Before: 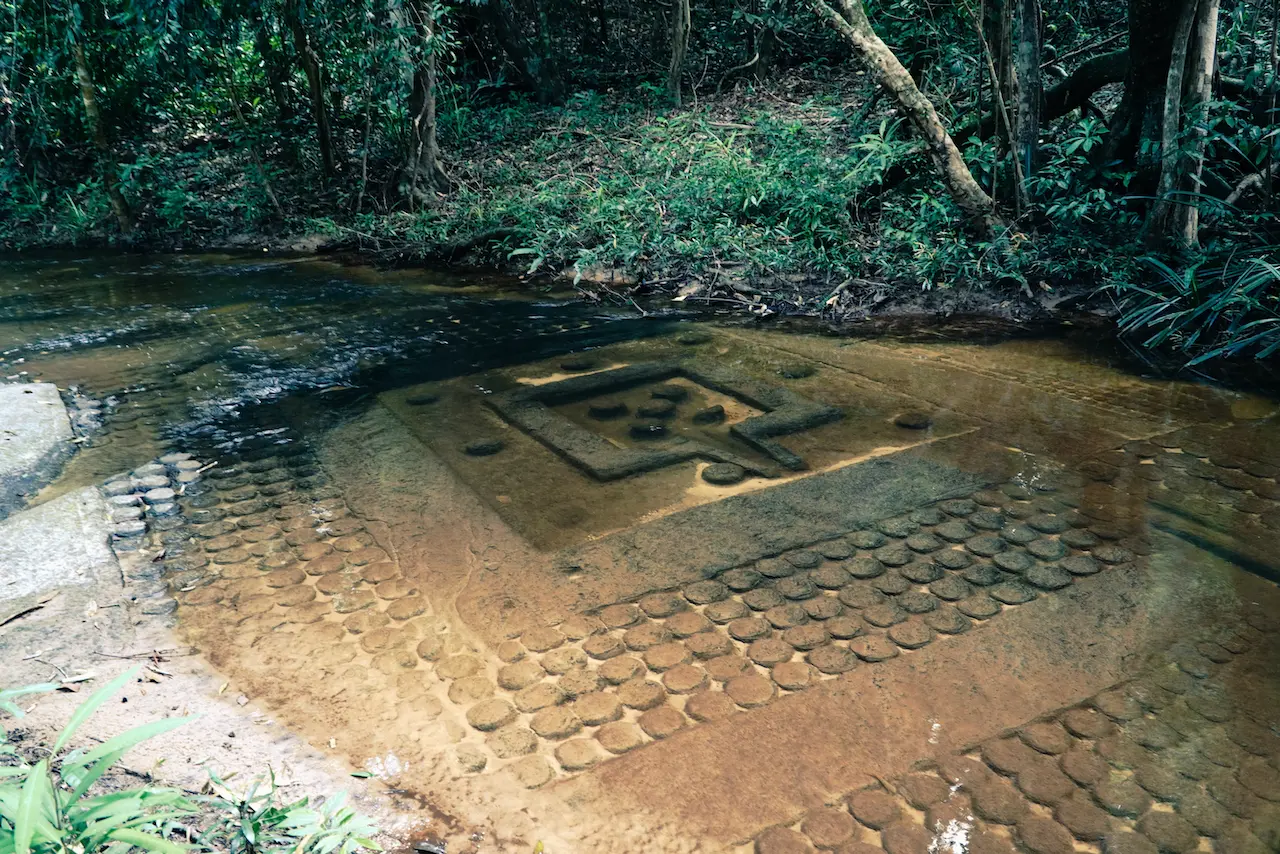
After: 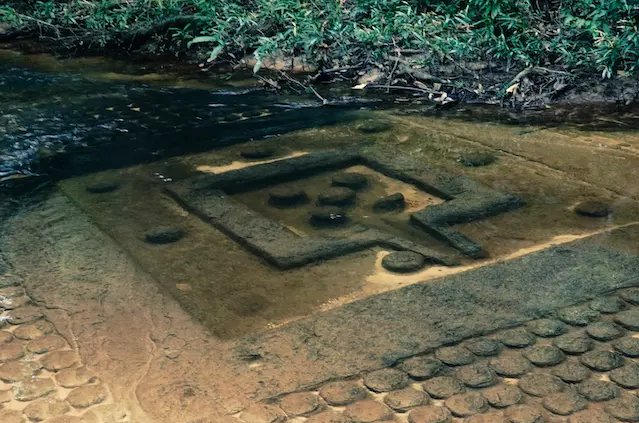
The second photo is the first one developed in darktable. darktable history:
crop: left 25.043%, top 24.85%, right 24.981%, bottom 25.506%
